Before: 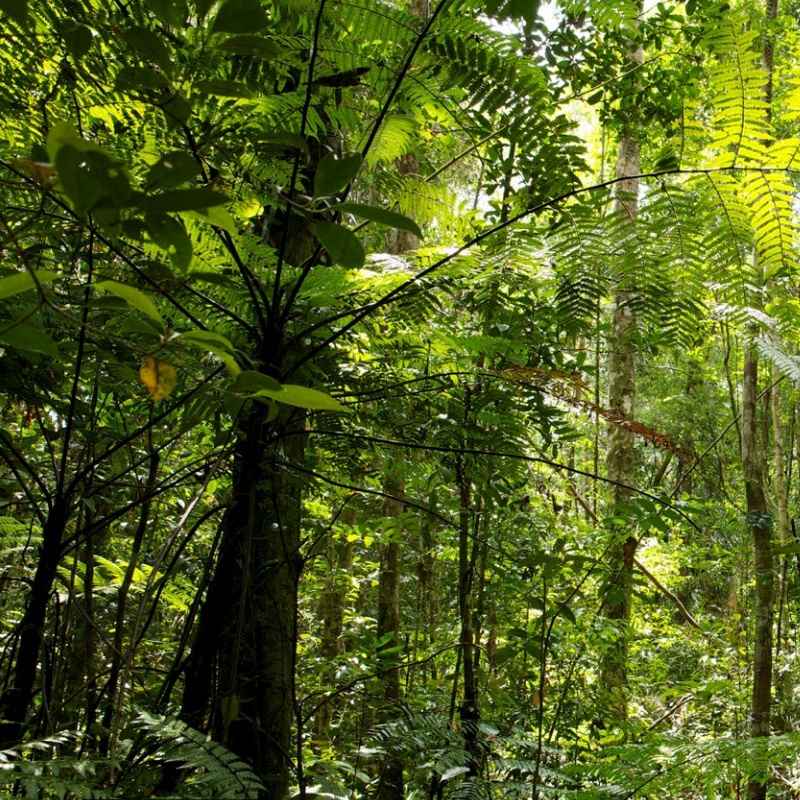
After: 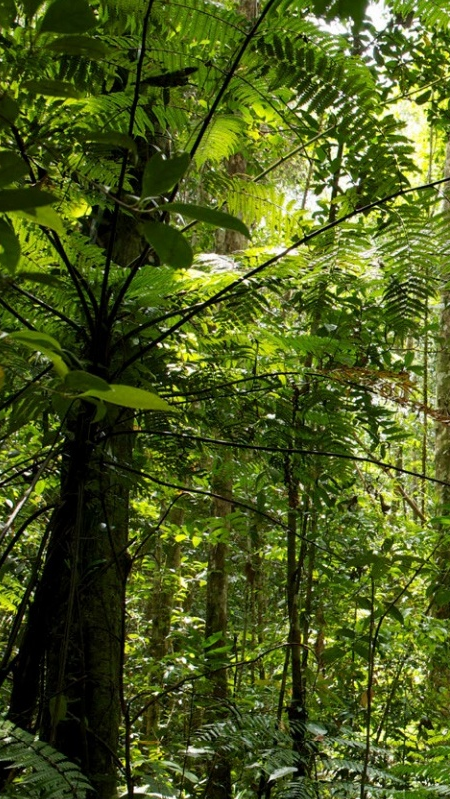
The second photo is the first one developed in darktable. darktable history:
crop: left 21.589%, right 22.1%, bottom 0.013%
